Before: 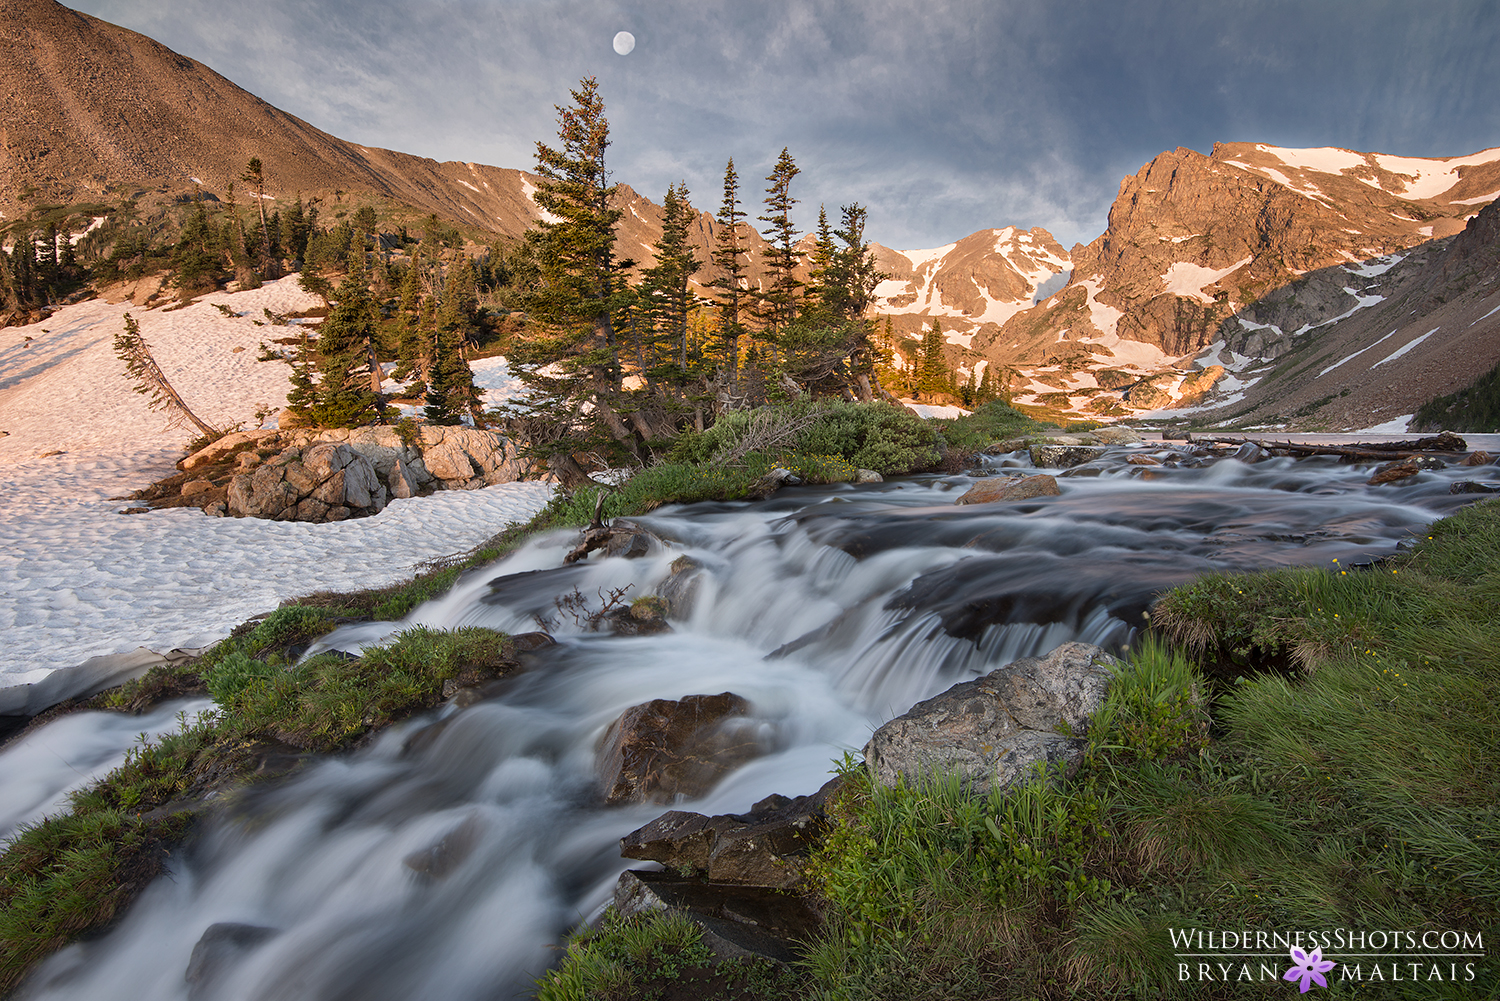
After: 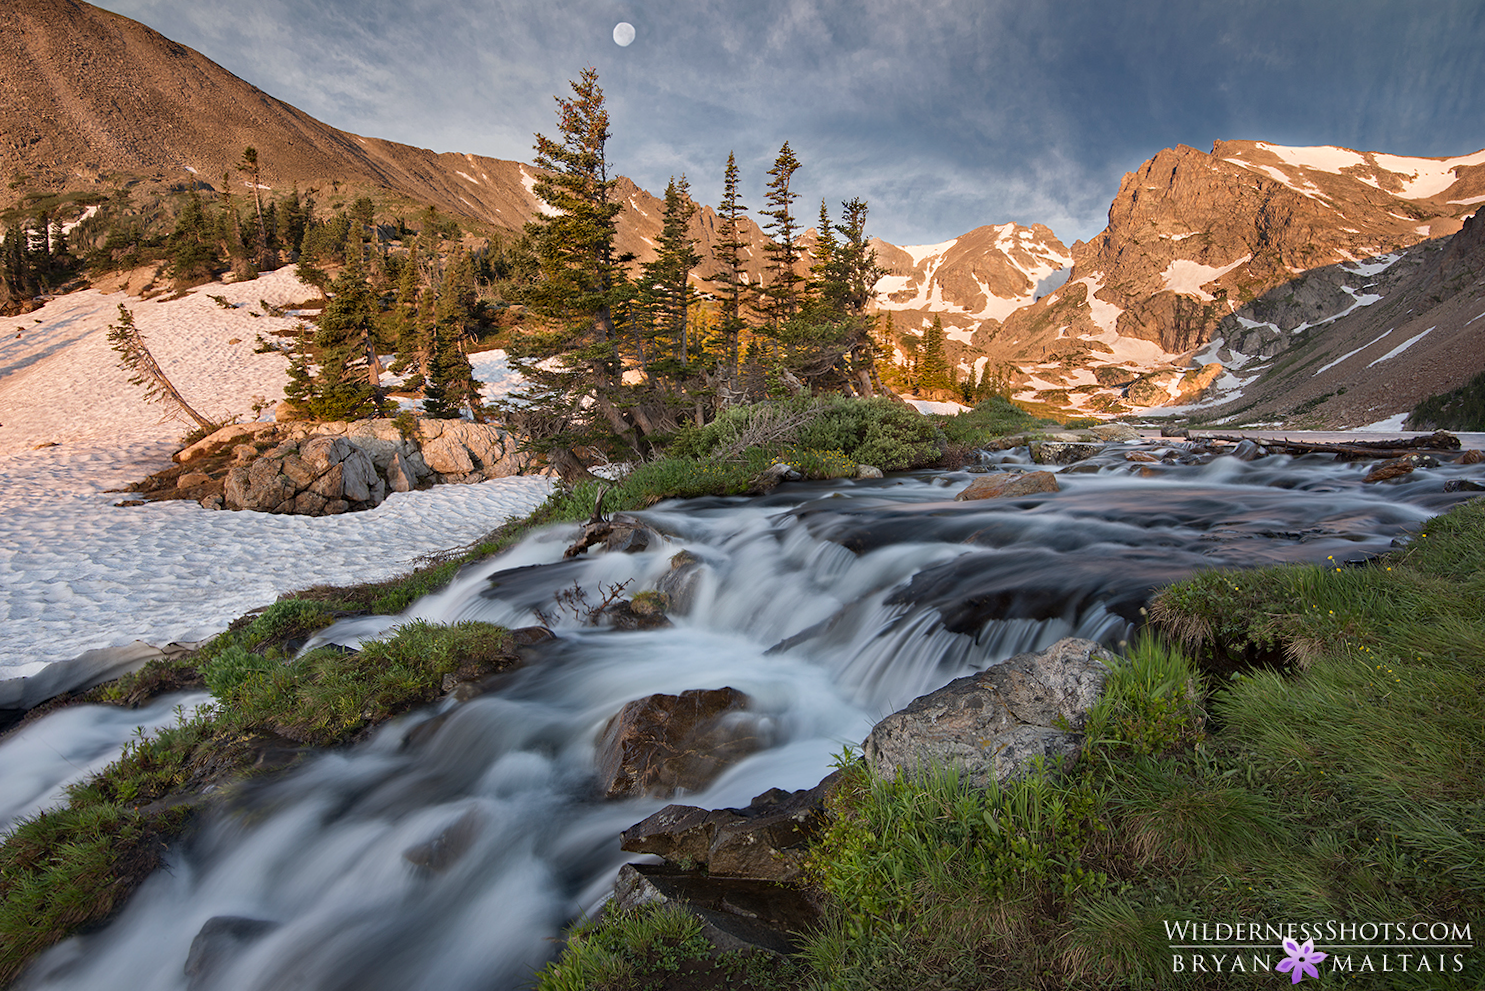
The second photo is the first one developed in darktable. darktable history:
rotate and perspective: rotation 0.174°, lens shift (vertical) 0.013, lens shift (horizontal) 0.019, shear 0.001, automatic cropping original format, crop left 0.007, crop right 0.991, crop top 0.016, crop bottom 0.997
haze removal: compatibility mode true, adaptive false
